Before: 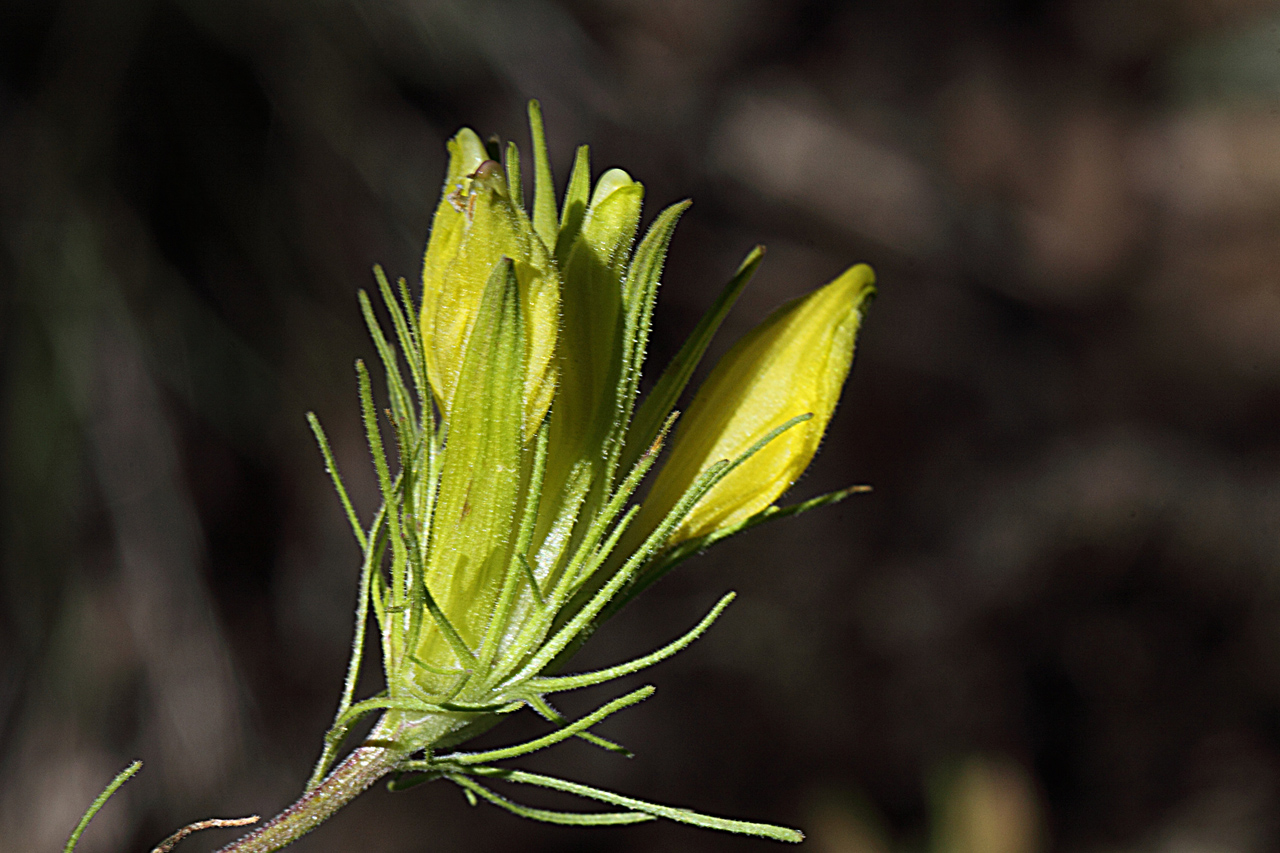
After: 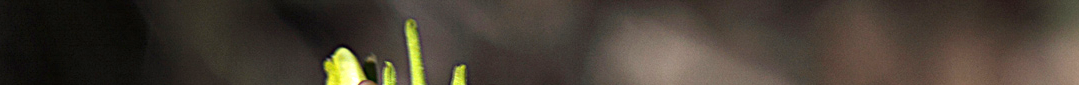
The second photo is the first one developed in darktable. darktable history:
exposure: black level correction 0, exposure 1.1 EV, compensate highlight preservation false
crop and rotate: left 9.644%, top 9.491%, right 6.021%, bottom 80.509%
